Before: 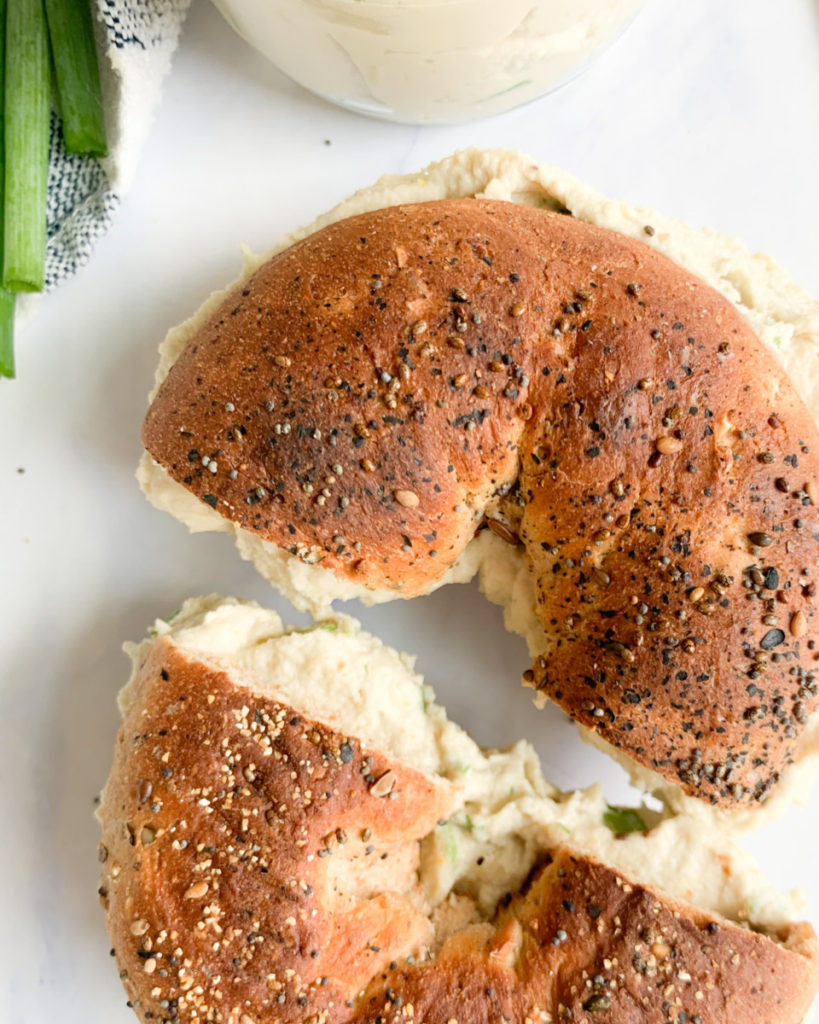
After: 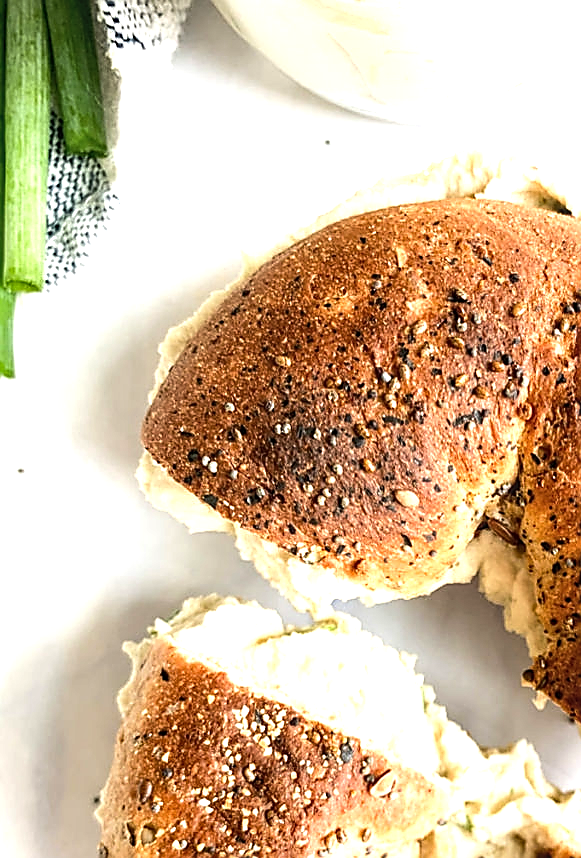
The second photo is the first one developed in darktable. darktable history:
sharpen: radius 1.377, amount 1.248, threshold 0.723
local contrast: on, module defaults
crop: right 28.946%, bottom 16.113%
tone equalizer: -8 EV -1.1 EV, -7 EV -1.02 EV, -6 EV -0.845 EV, -5 EV -0.601 EV, -3 EV 0.578 EV, -2 EV 0.873 EV, -1 EV 1.01 EV, +0 EV 1.08 EV, edges refinement/feathering 500, mask exposure compensation -1.57 EV, preserve details no
